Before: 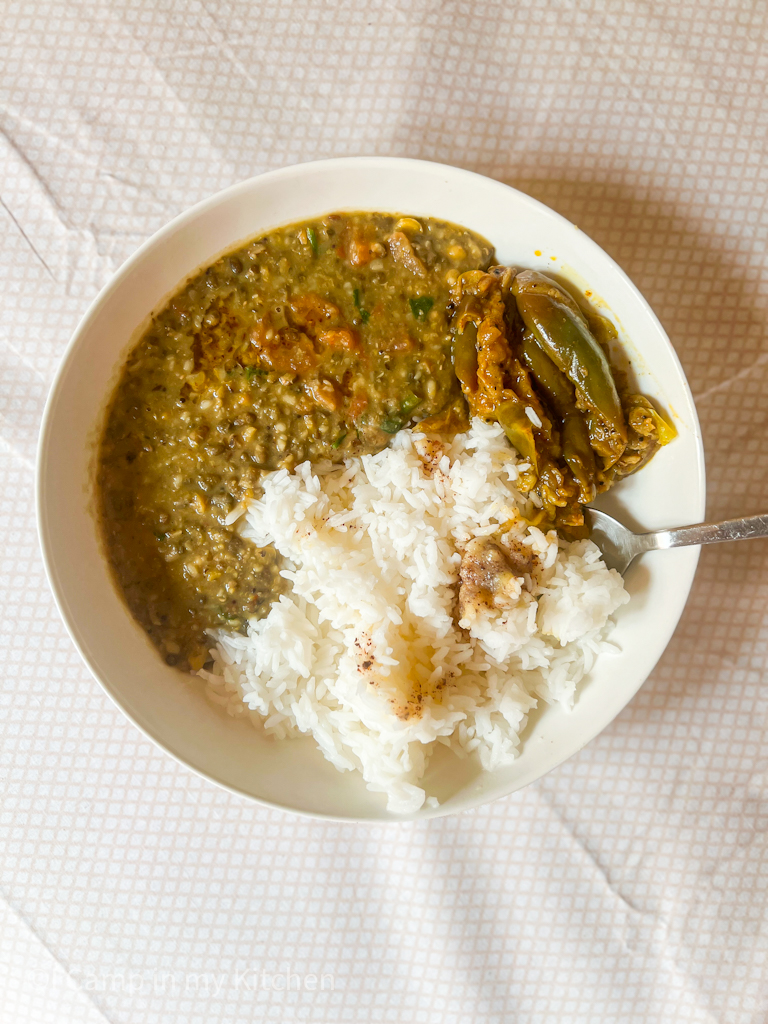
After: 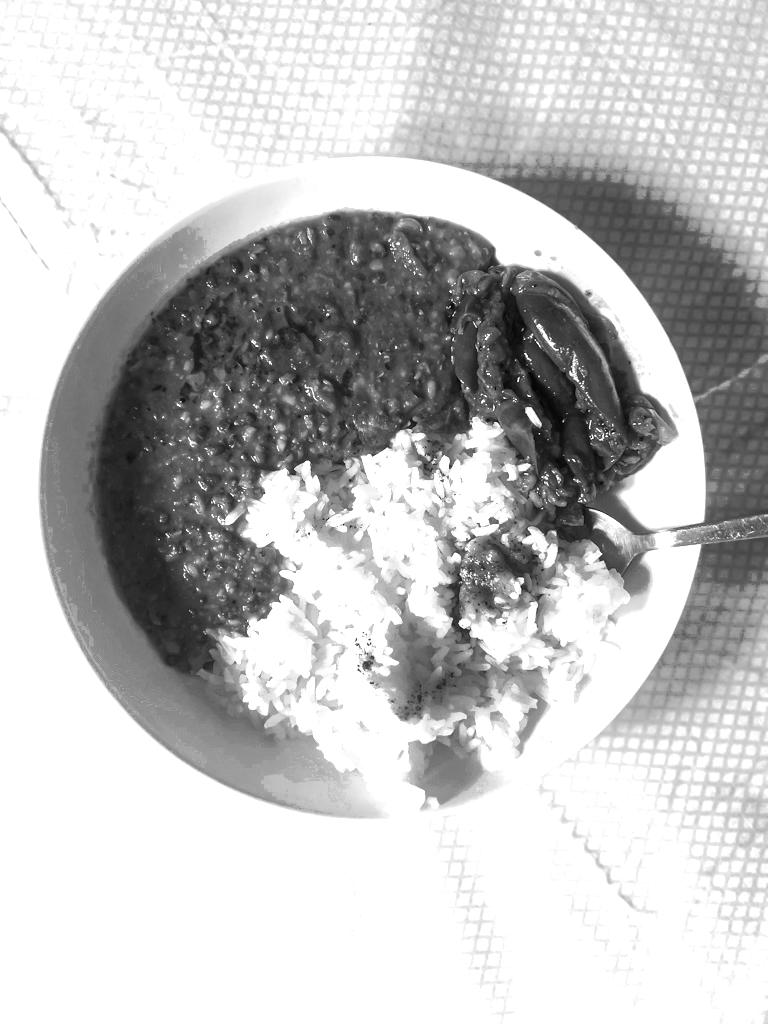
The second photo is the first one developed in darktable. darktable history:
color zones: curves: ch0 [(0.002, 0.589) (0.107, 0.484) (0.146, 0.249) (0.217, 0.352) (0.309, 0.525) (0.39, 0.404) (0.455, 0.169) (0.597, 0.055) (0.724, 0.212) (0.775, 0.691) (0.869, 0.571) (1, 0.587)]; ch1 [(0, 0) (0.143, 0) (0.286, 0) (0.429, 0) (0.571, 0) (0.714, 0) (0.857, 0)]
white balance: red 0.967, blue 1.119, emerald 0.756
color balance rgb: shadows lift › chroma 1%, shadows lift › hue 217.2°, power › hue 310.8°, highlights gain › chroma 2%, highlights gain › hue 44.4°, global offset › luminance 0.25%, global offset › hue 171.6°, perceptual saturation grading › global saturation 14.09%, perceptual saturation grading › highlights -30%, perceptual saturation grading › shadows 50.67%, global vibrance 25%, contrast 20%
color calibration: illuminant as shot in camera, x 0.358, y 0.373, temperature 4628.91 K
